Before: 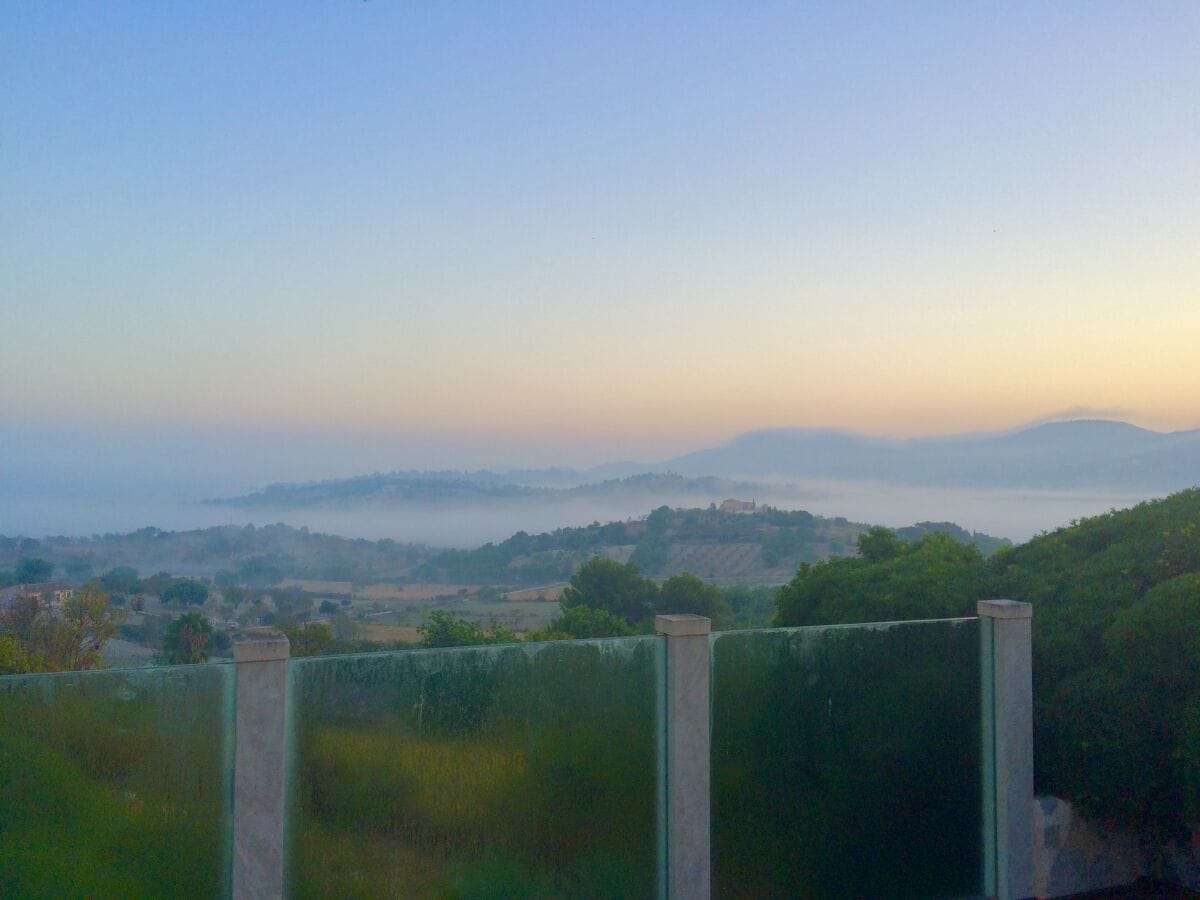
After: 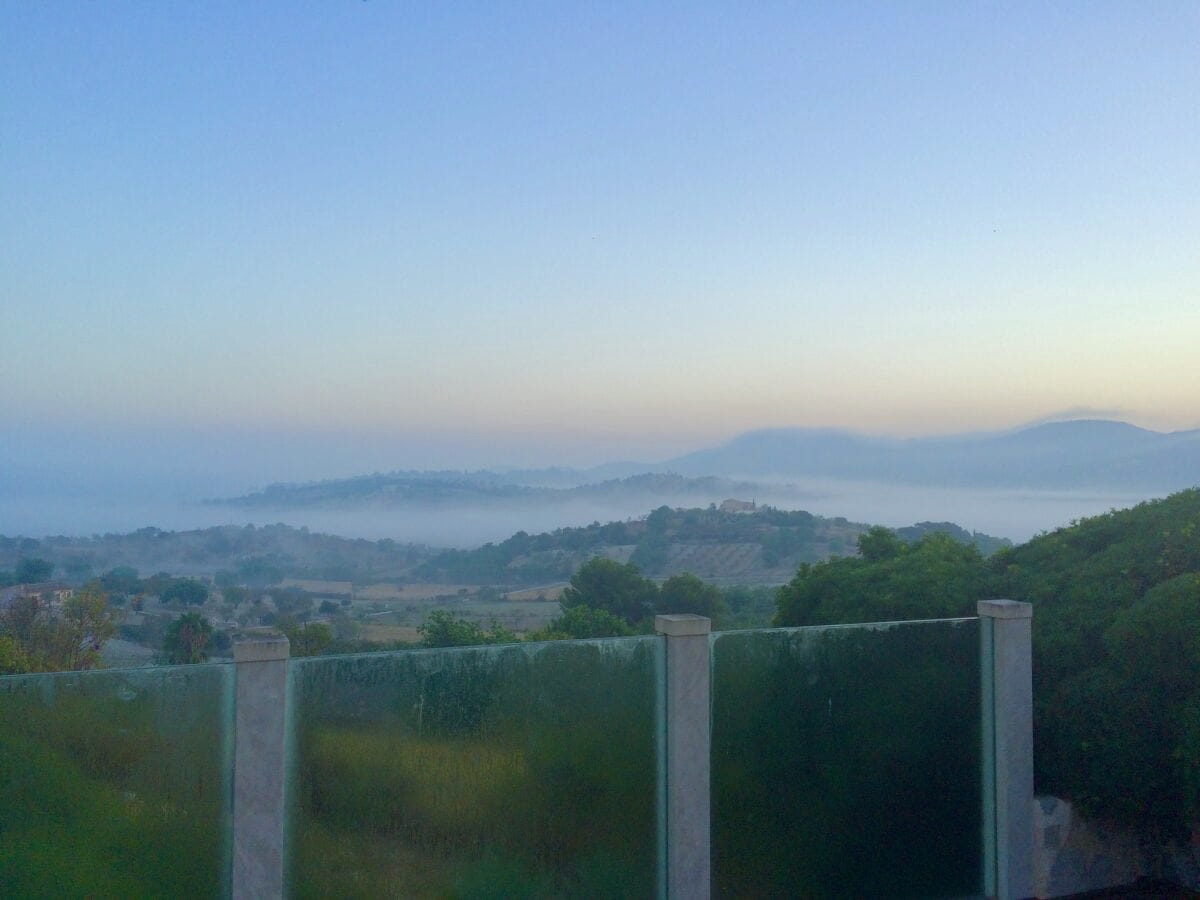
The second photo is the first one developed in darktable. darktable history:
color calibration: illuminant F (fluorescent), F source F9 (Cool White Deluxe 4150 K) – high CRI, x 0.374, y 0.373, temperature 4150.5 K
color correction: highlights b* 0.06, saturation 0.788
